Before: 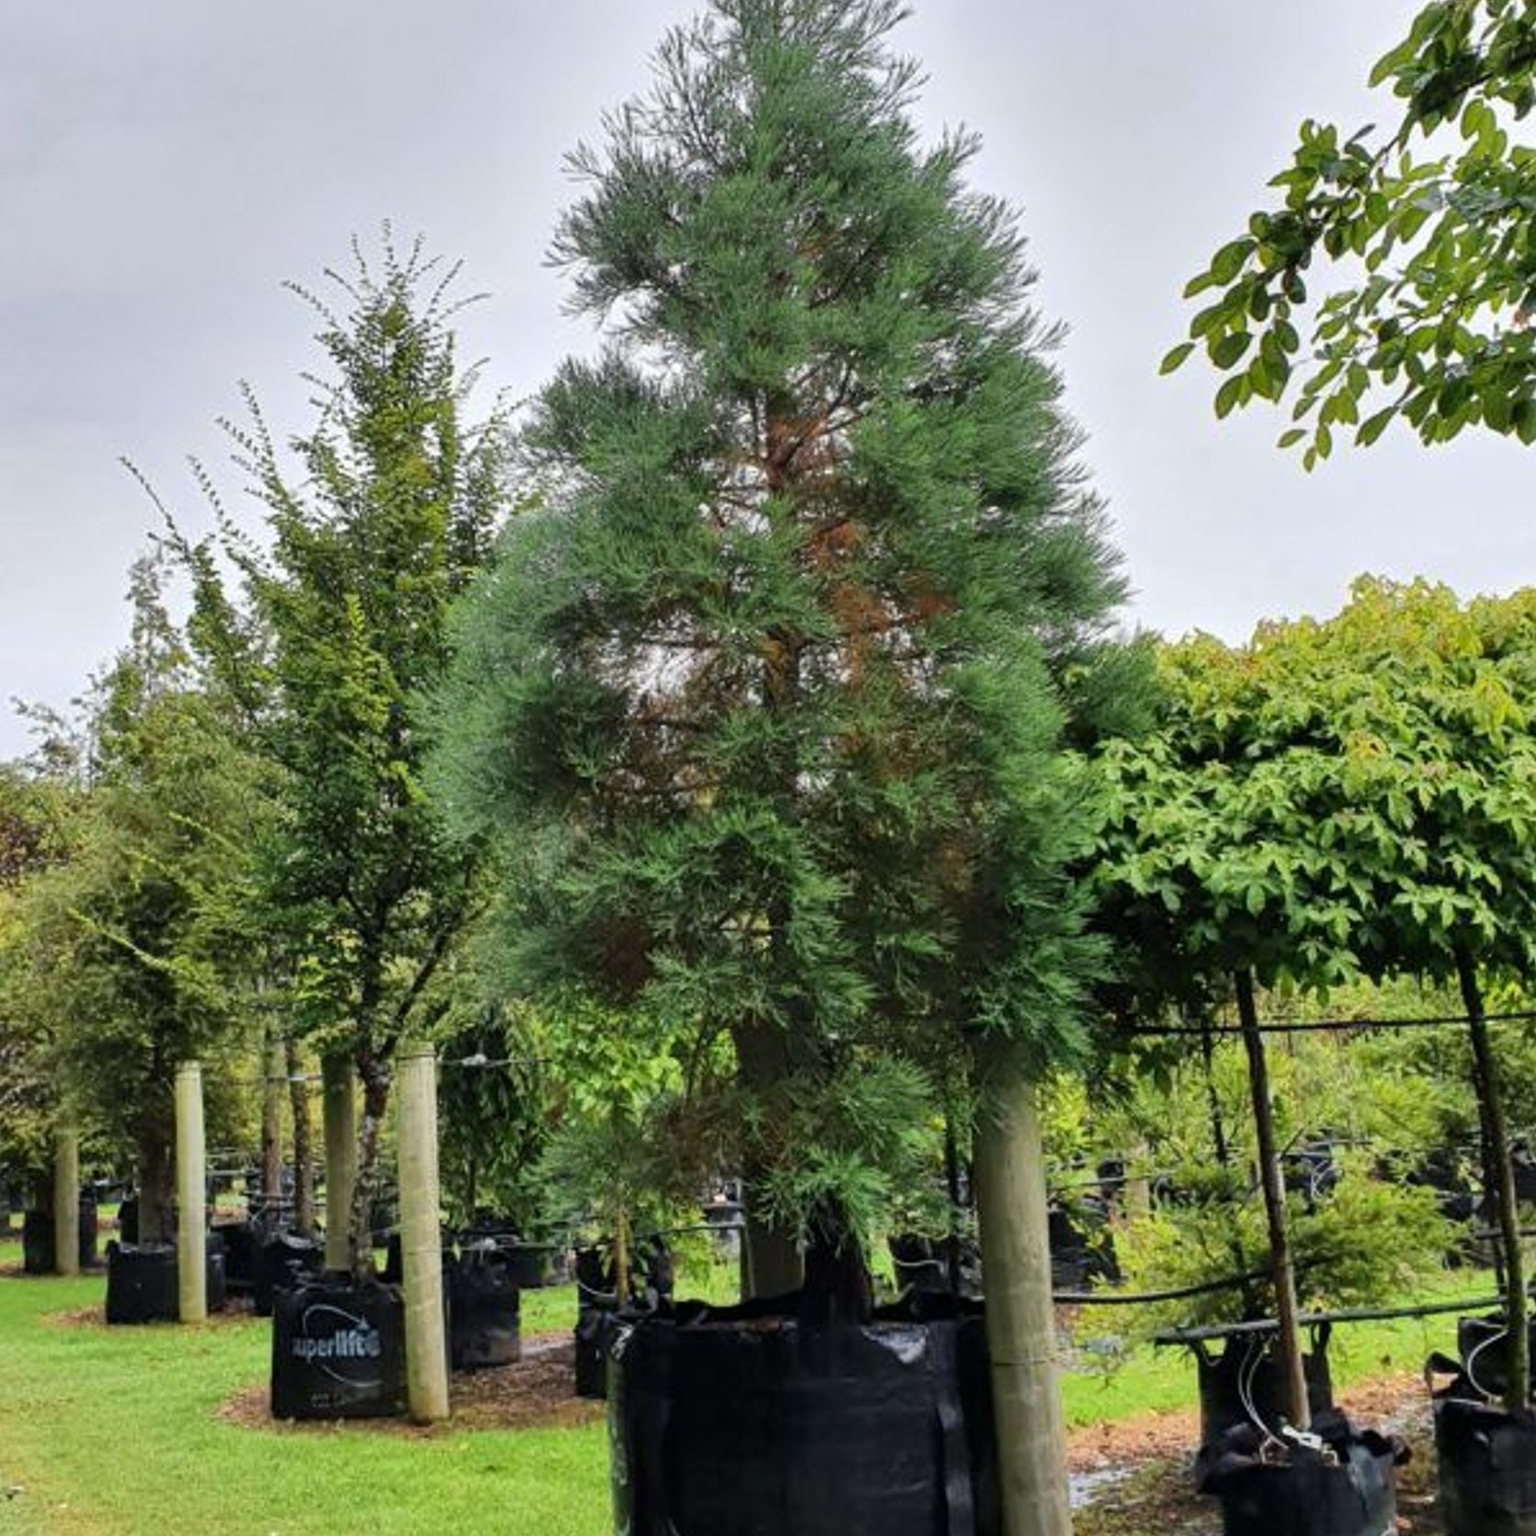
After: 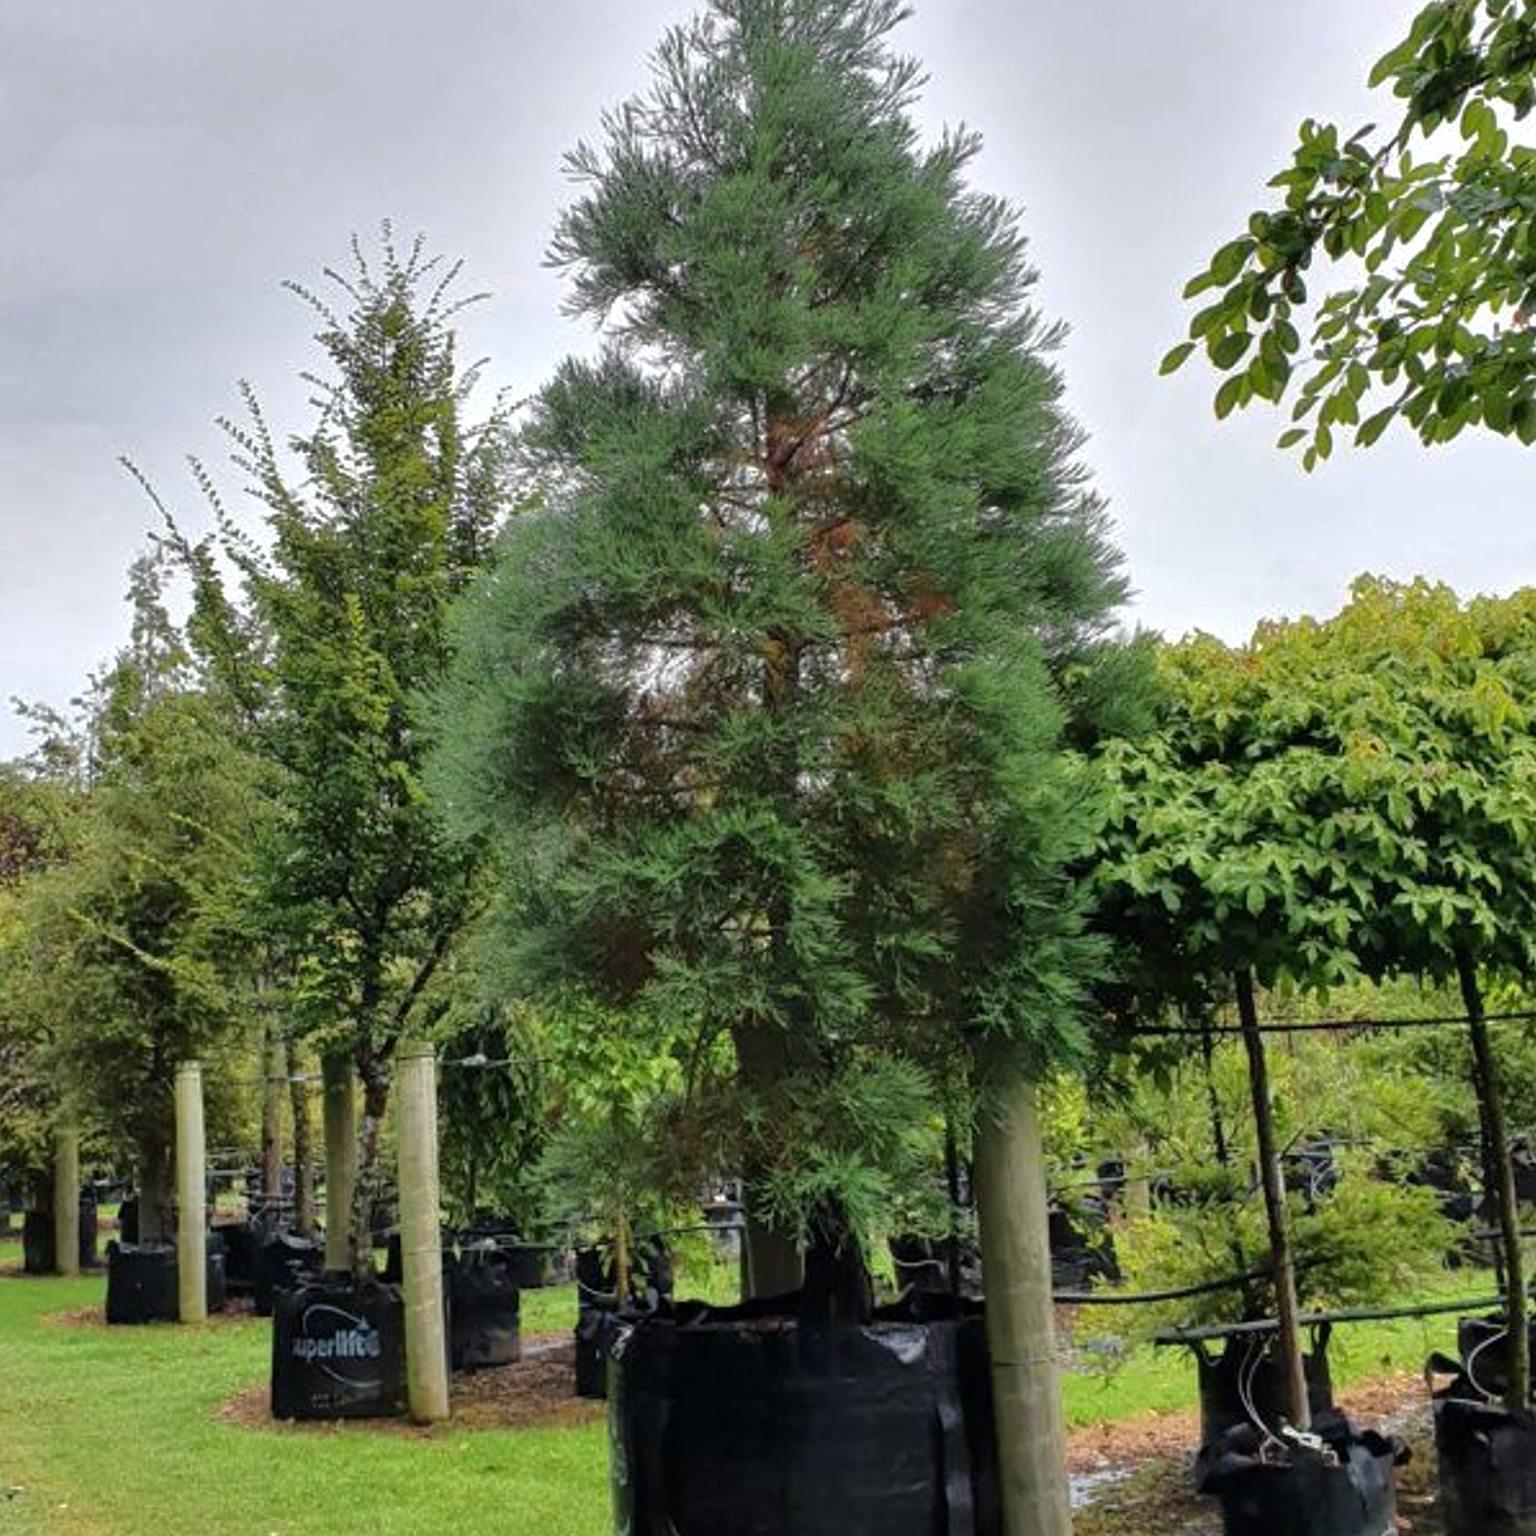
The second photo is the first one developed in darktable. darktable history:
tone equalizer: -8 EV -0.001 EV, -7 EV 0.002 EV, -6 EV -0.002 EV, -5 EV -0.003 EV, -4 EV -0.053 EV, -3 EV -0.211 EV, -2 EV -0.254 EV, -1 EV 0.12 EV, +0 EV 0.28 EV, edges refinement/feathering 500, mask exposure compensation -1.57 EV, preserve details no
